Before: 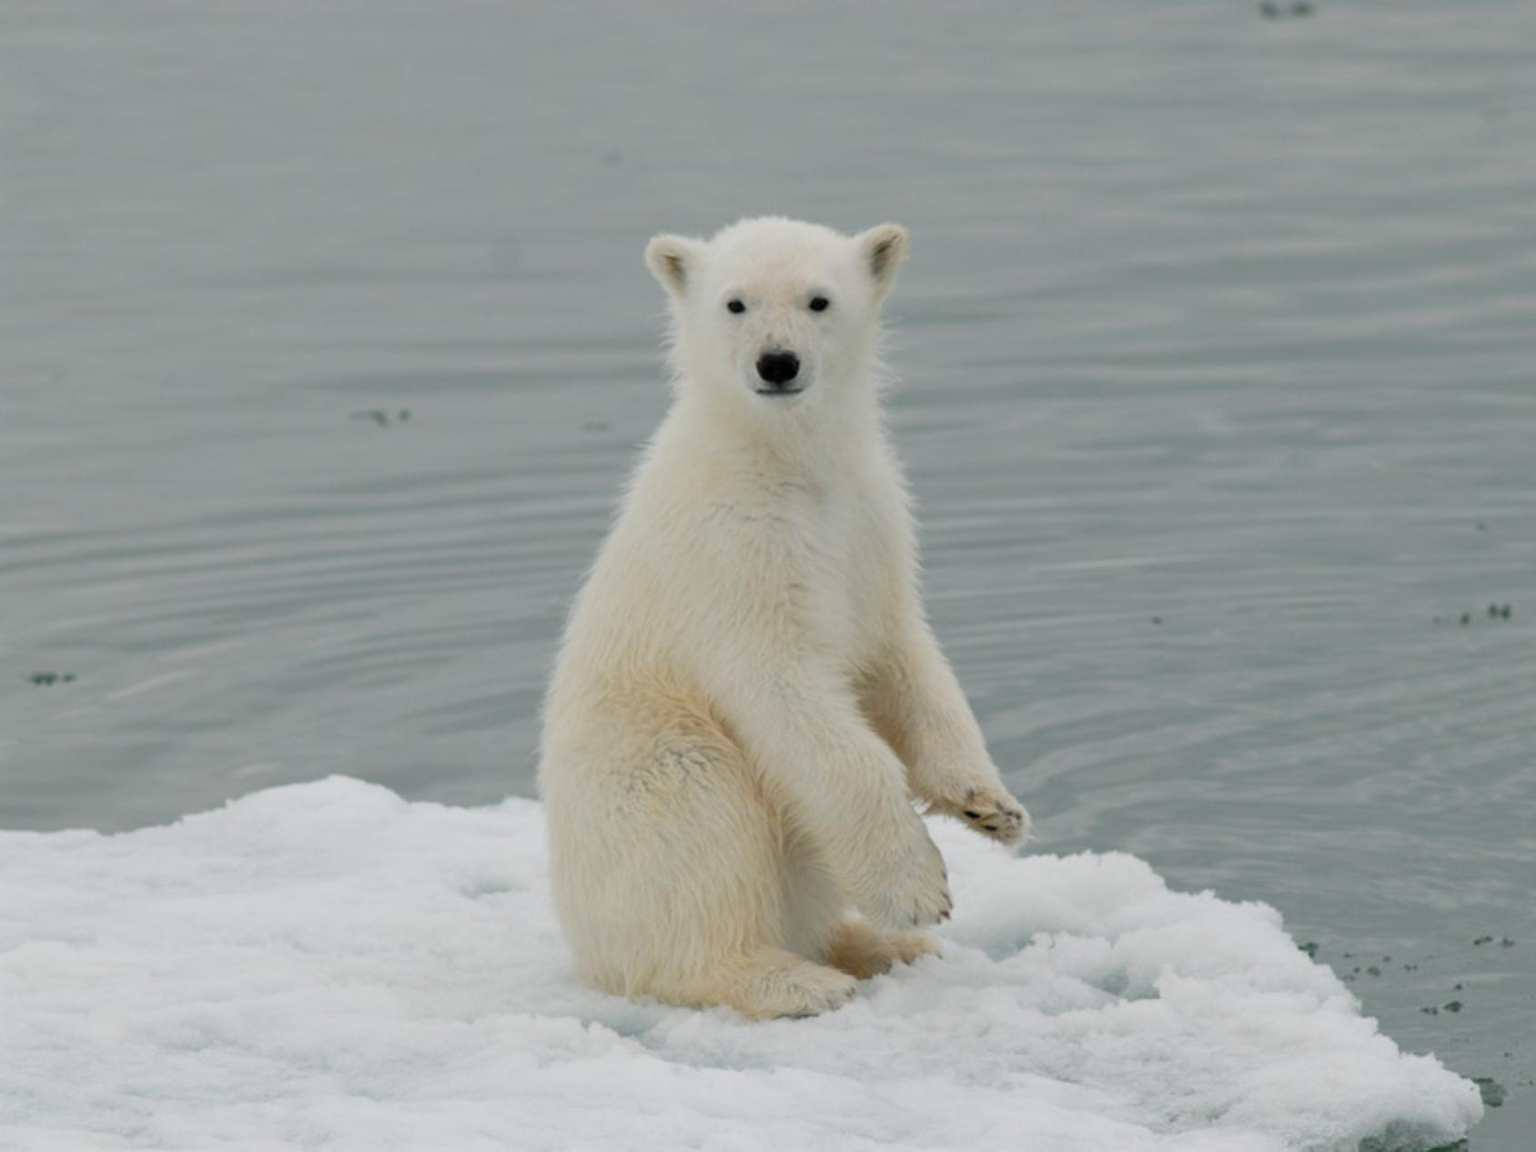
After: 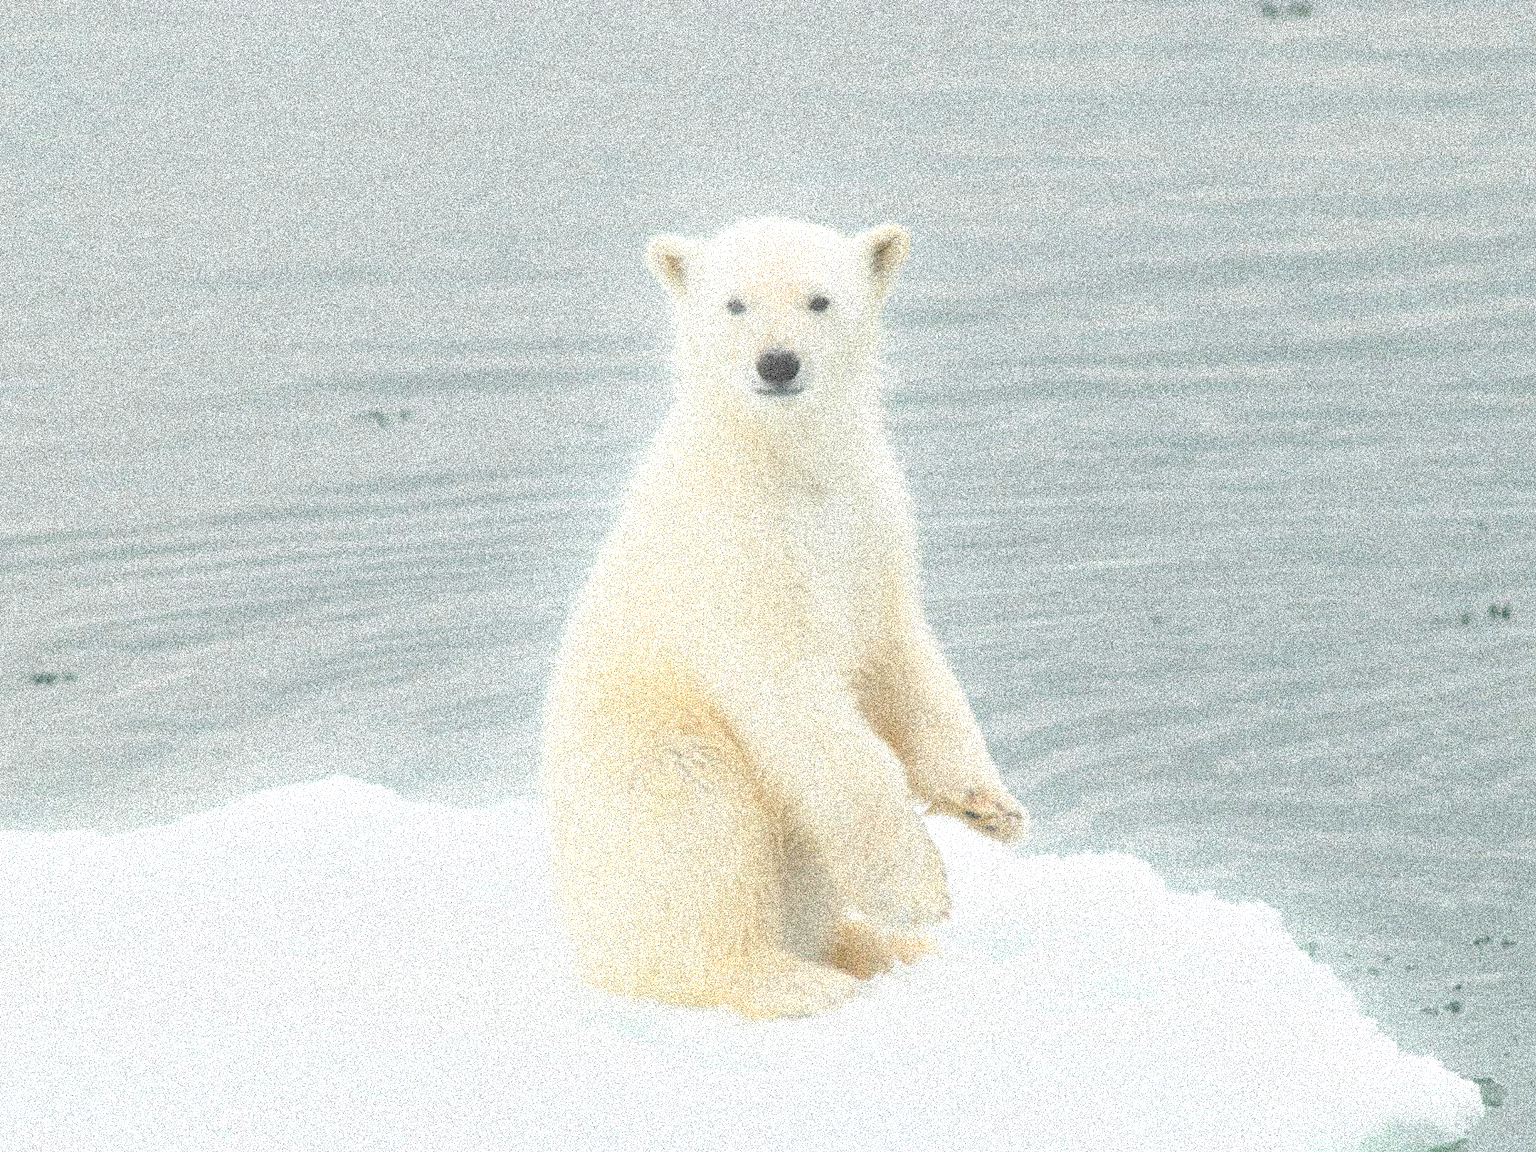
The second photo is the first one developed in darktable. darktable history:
exposure: black level correction -0.005, exposure 1.002 EV, compensate highlight preservation false
grain: coarseness 3.75 ISO, strength 100%, mid-tones bias 0%
white balance: emerald 1
bloom: size 15%, threshold 97%, strength 7%
